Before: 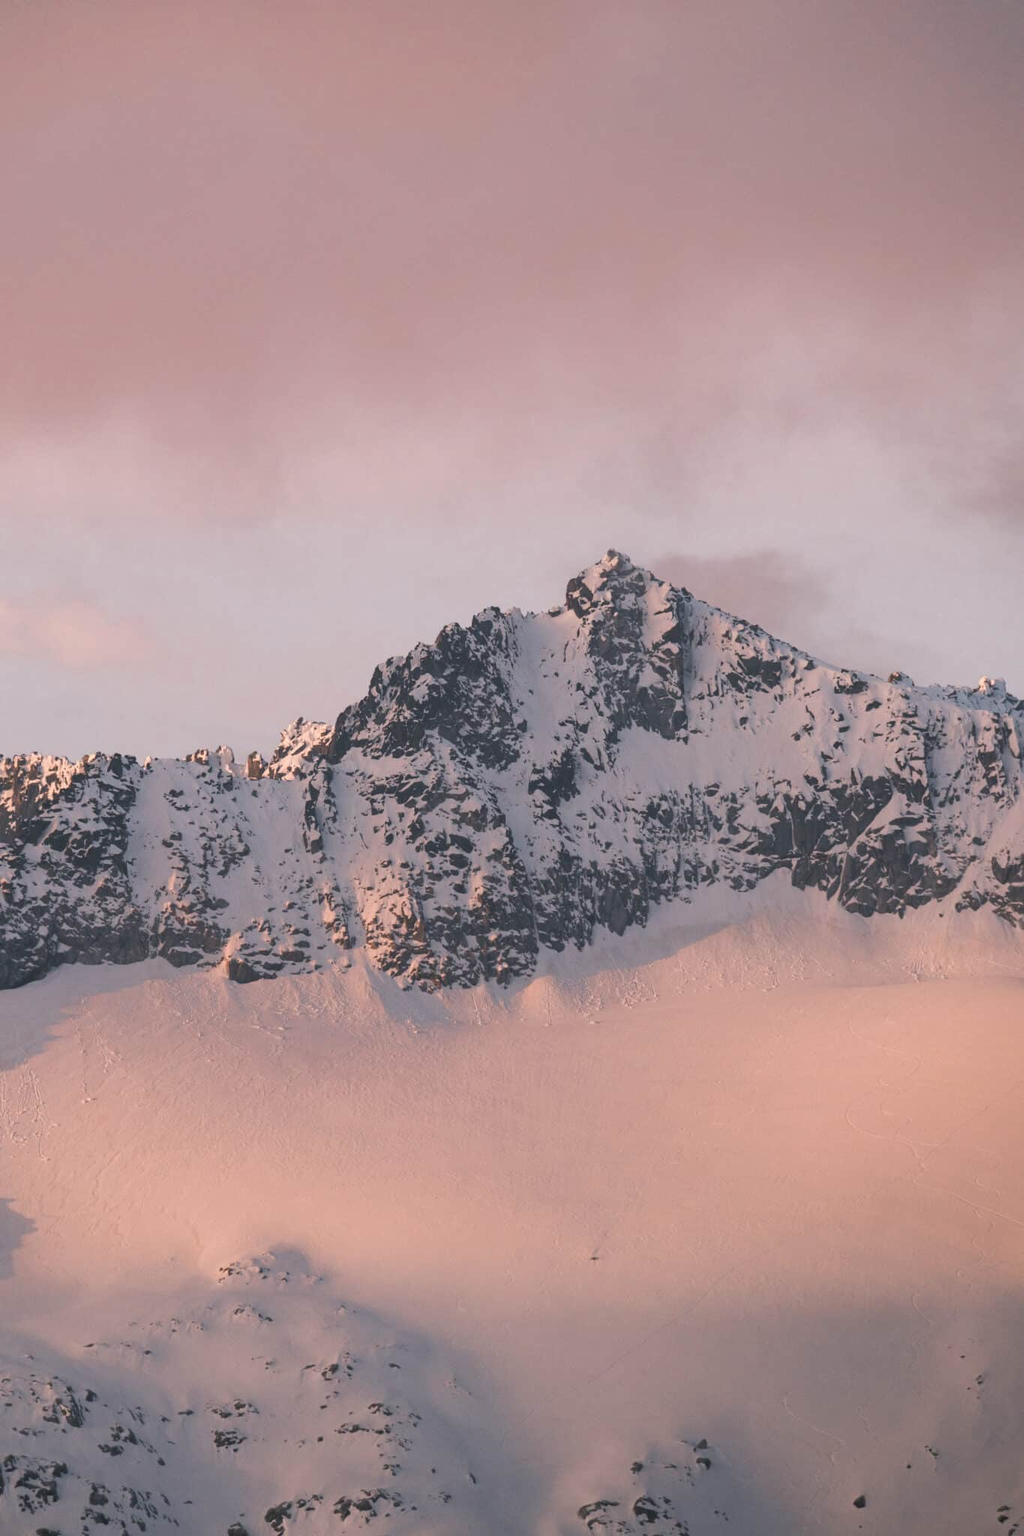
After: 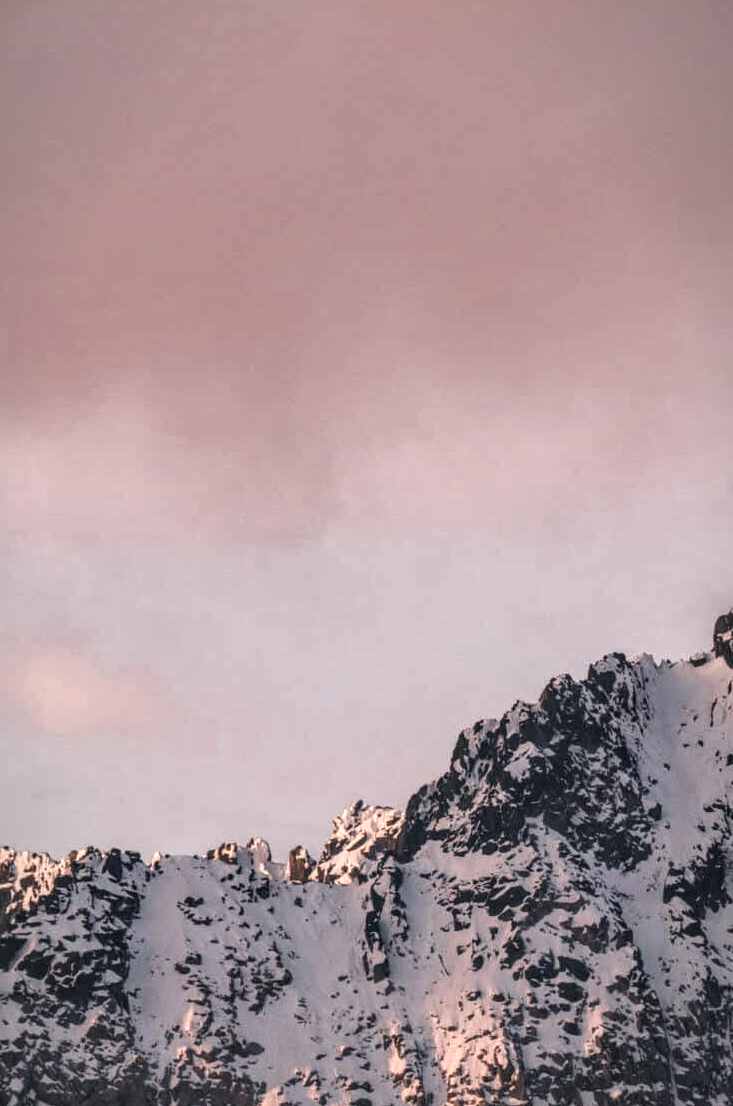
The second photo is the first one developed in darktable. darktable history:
local contrast: highlights 1%, shadows 3%, detail 182%
crop and rotate: left 3.063%, top 7.648%, right 43.213%, bottom 38.3%
vignetting: fall-off start 96.63%, fall-off radius 100.29%, width/height ratio 0.61
